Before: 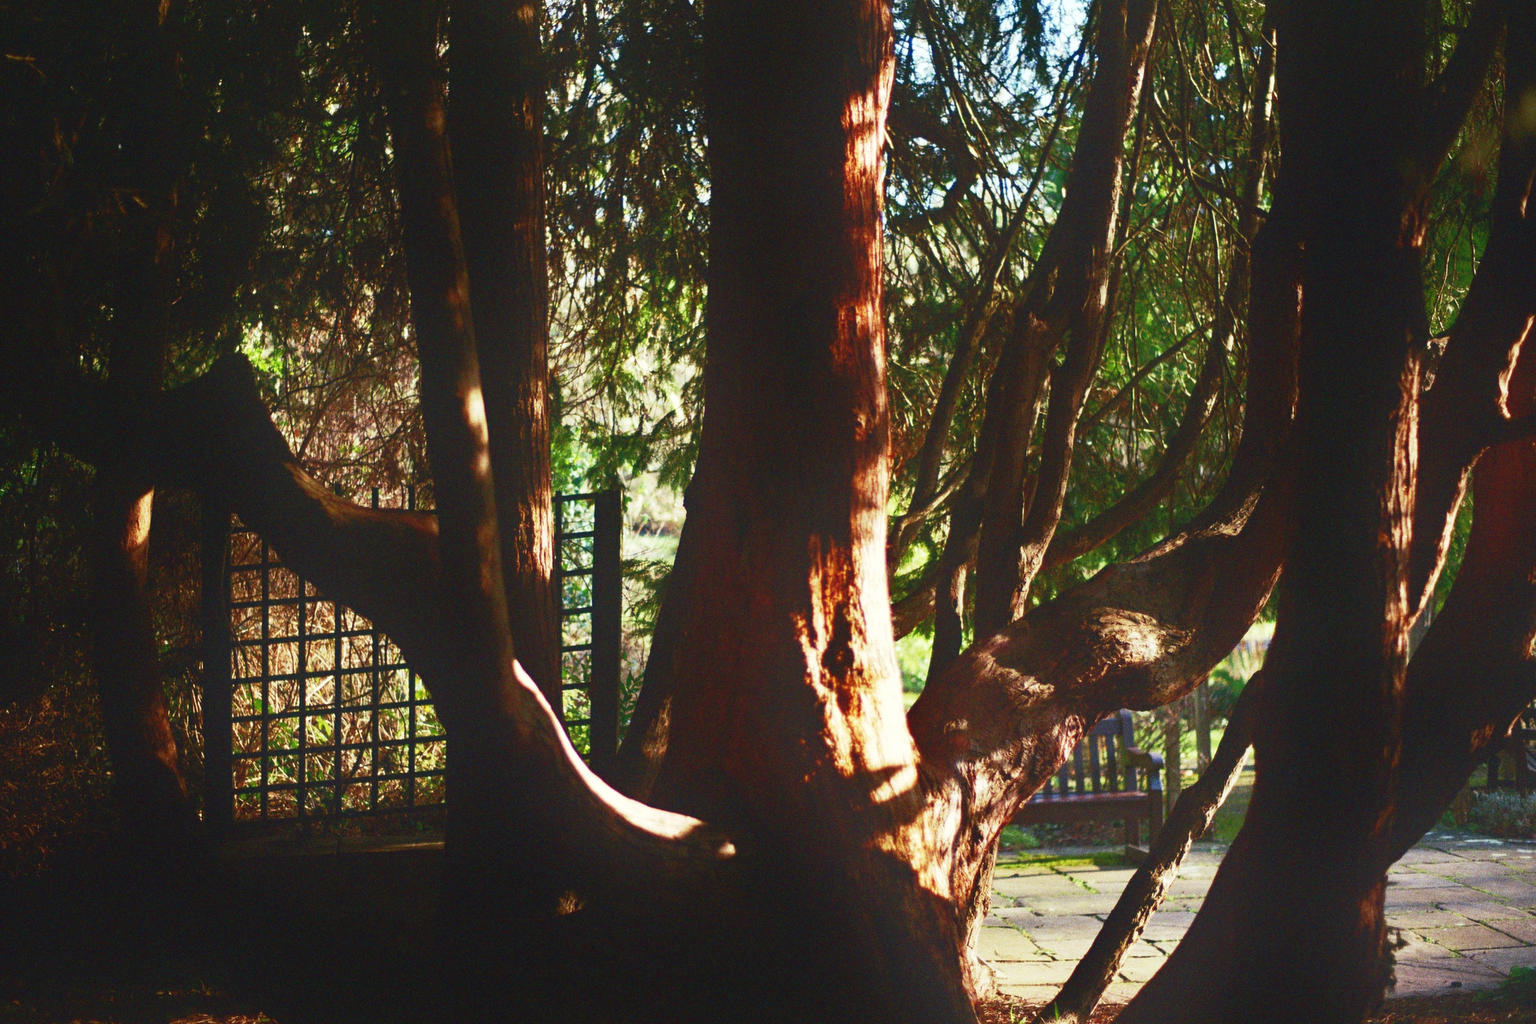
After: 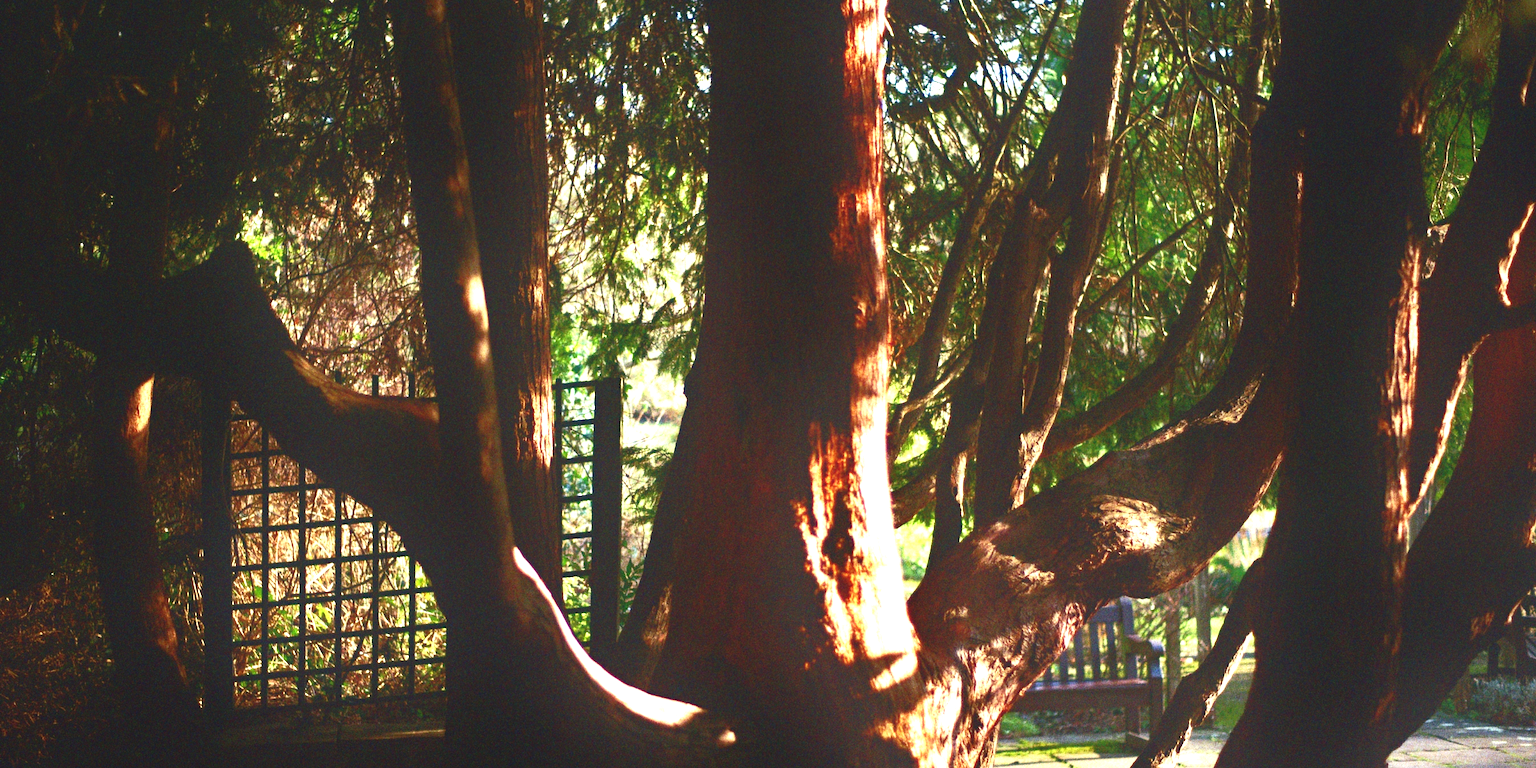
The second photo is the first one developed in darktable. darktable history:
exposure: black level correction 0, exposure 0.7 EV, compensate exposure bias true, compensate highlight preservation false
crop: top 11.038%, bottom 13.962%
